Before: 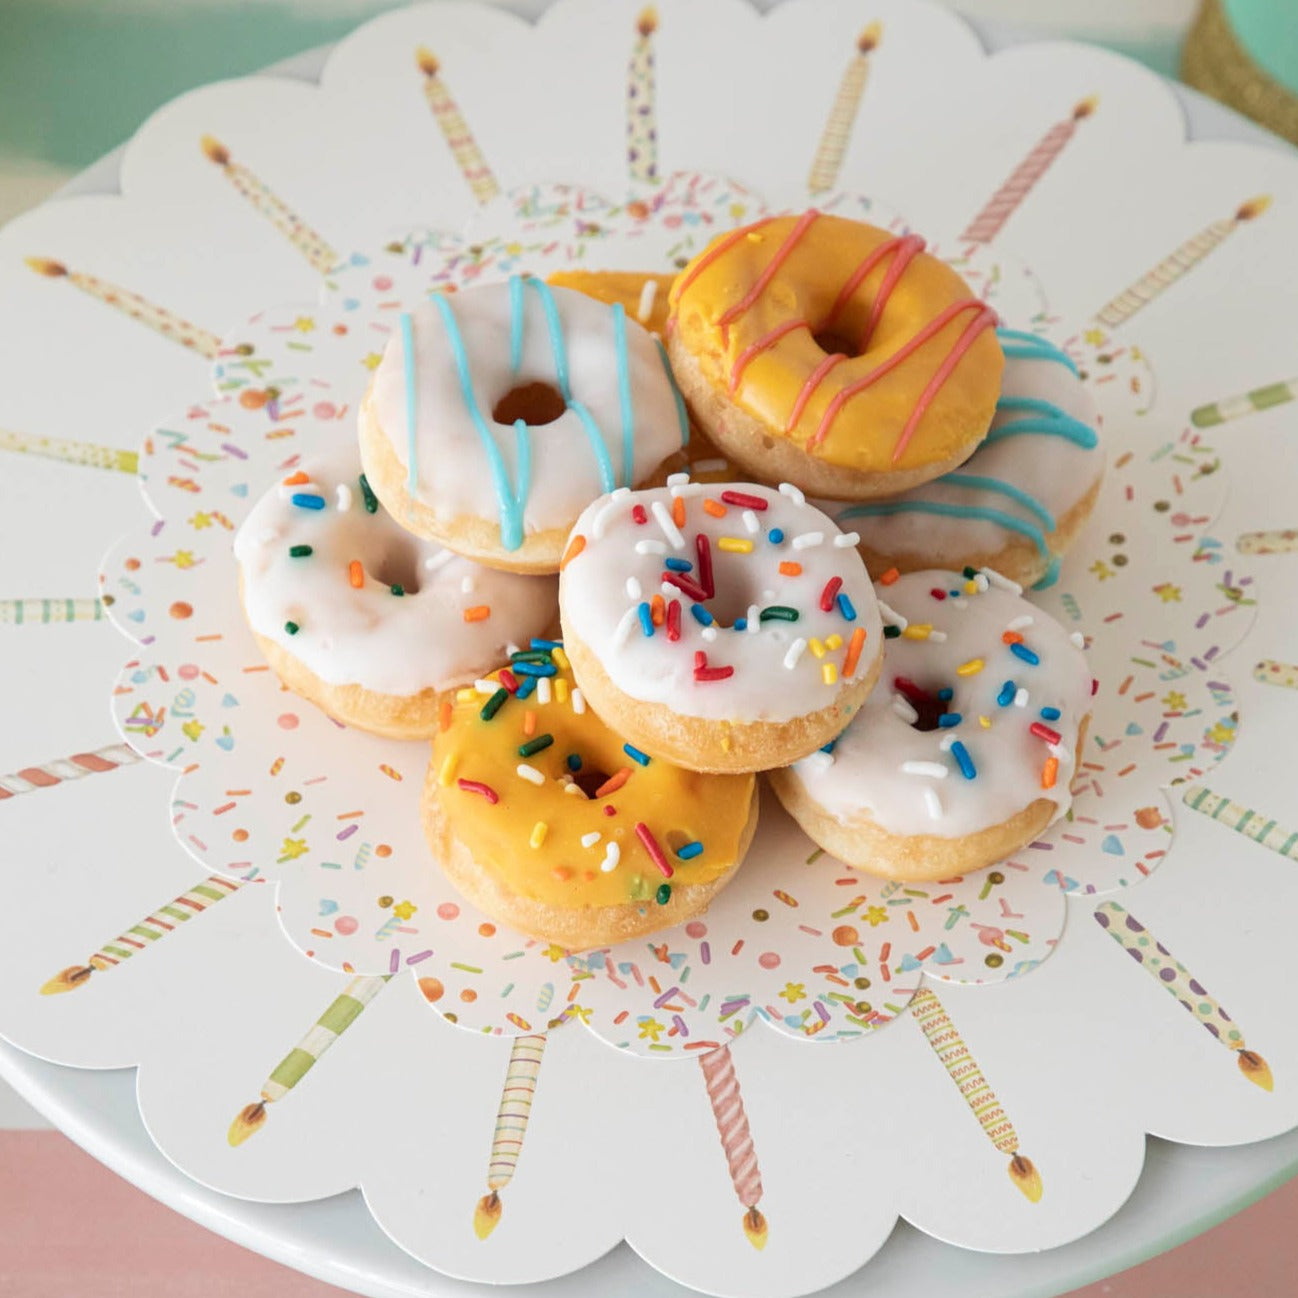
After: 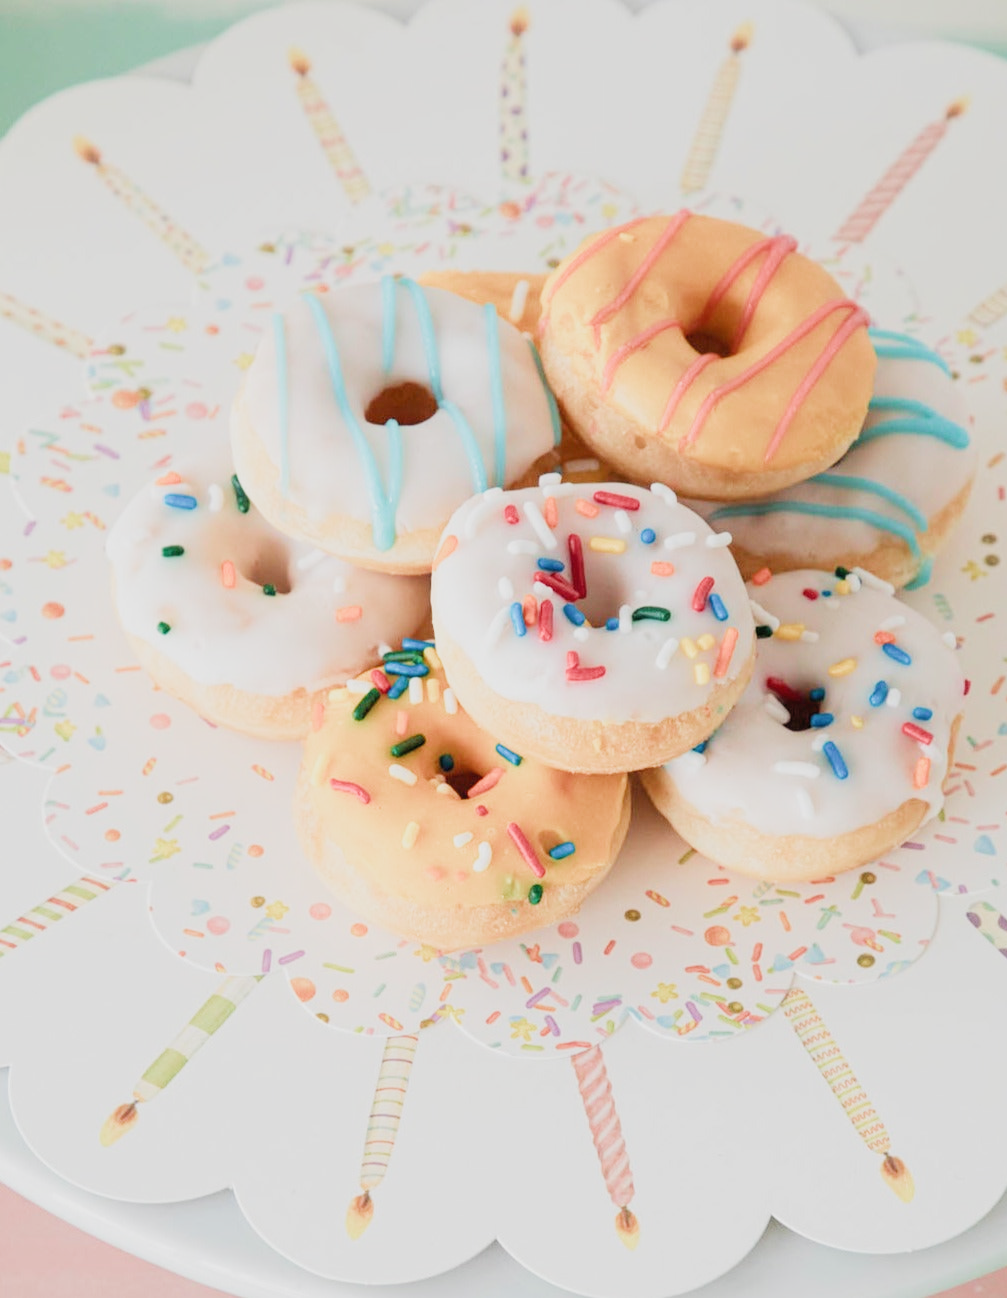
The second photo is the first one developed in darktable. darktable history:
crop: left 9.864%, right 12.499%
filmic rgb: black relative exposure -7.65 EV, white relative exposure 4.56 EV, hardness 3.61, color science v5 (2021), iterations of high-quality reconstruction 0, contrast in shadows safe, contrast in highlights safe
exposure: black level correction 0.001, exposure 0.959 EV, compensate highlight preservation false
